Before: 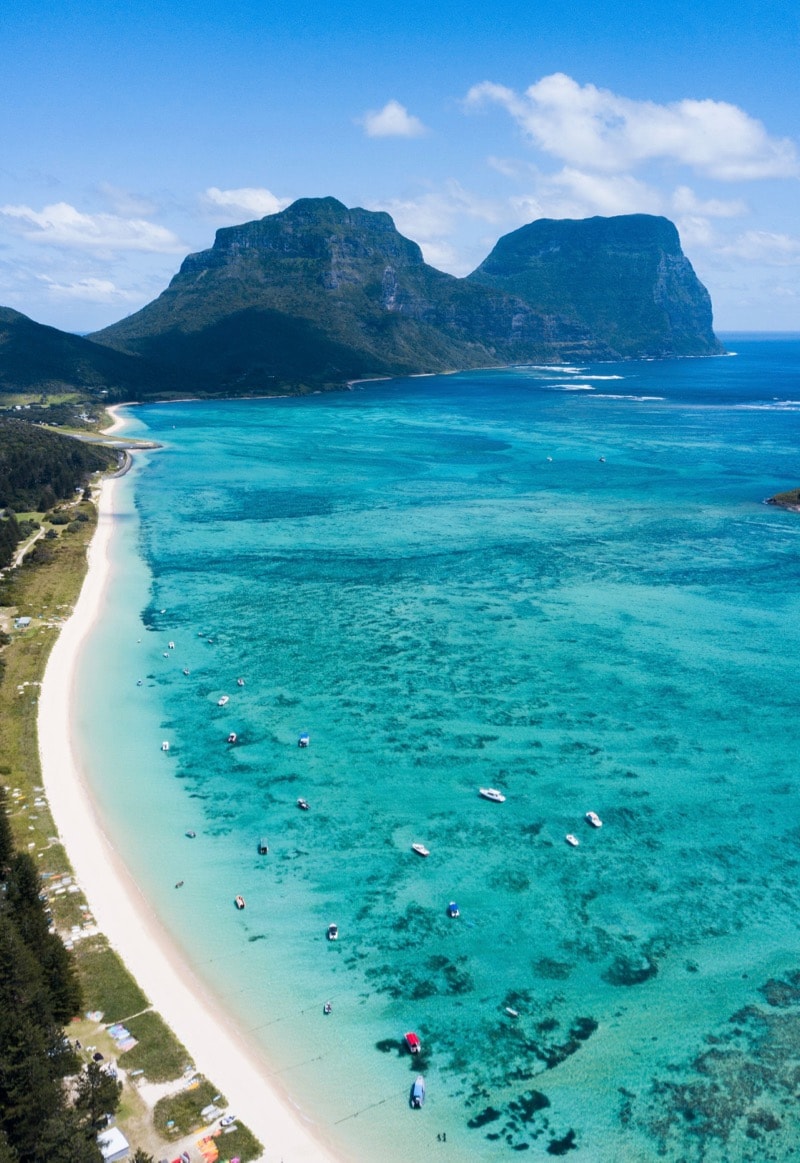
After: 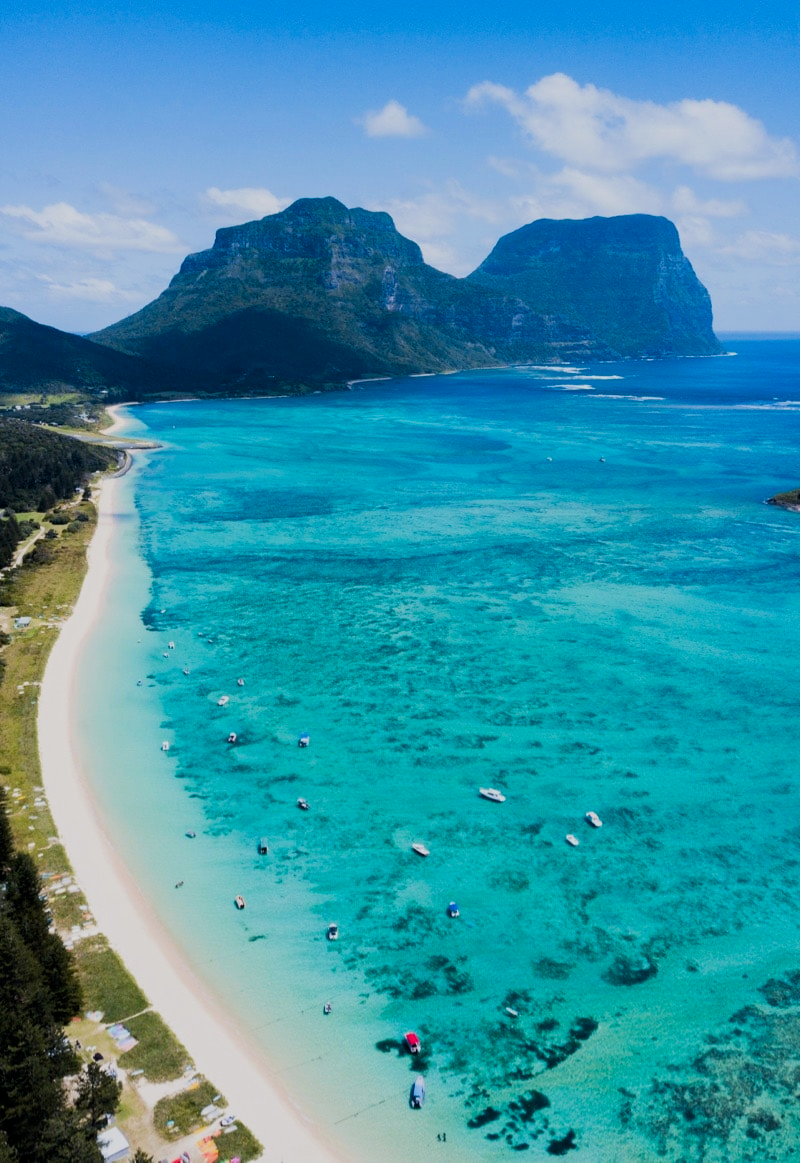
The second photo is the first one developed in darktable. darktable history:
filmic rgb: black relative exposure -7.65 EV, white relative exposure 4.56 EV, hardness 3.61, contrast 1.05
contrast brightness saturation: contrast 0.08, saturation 0.2
